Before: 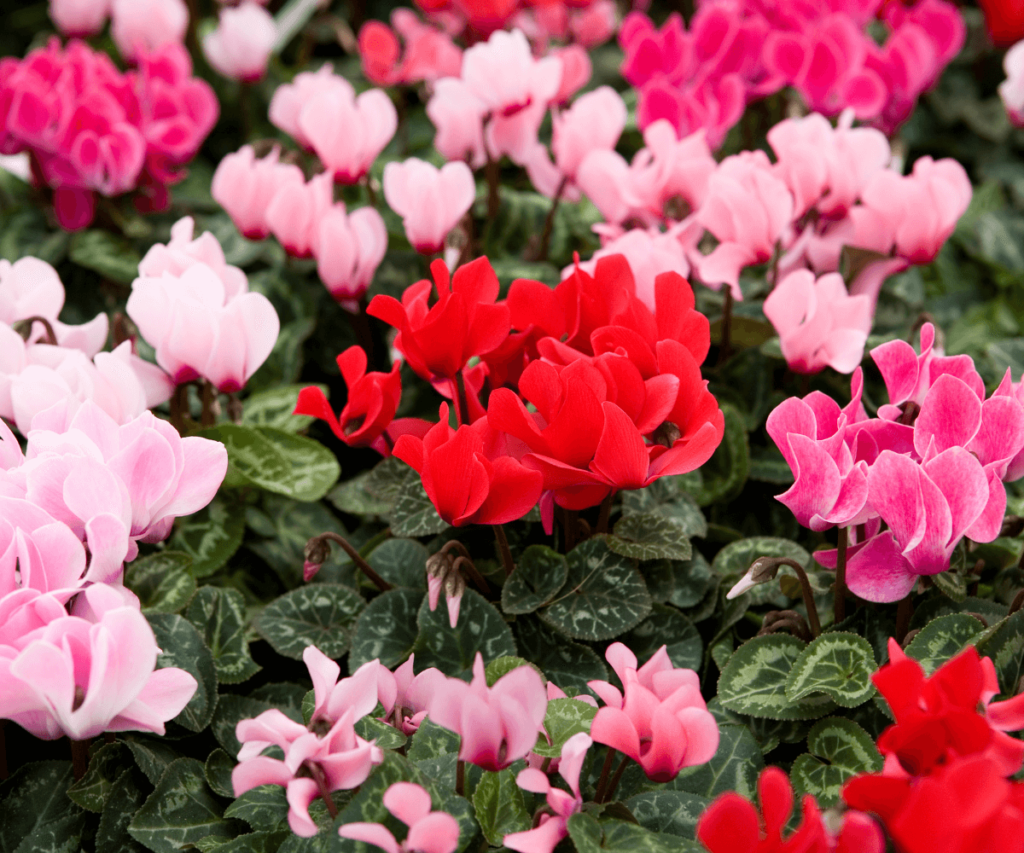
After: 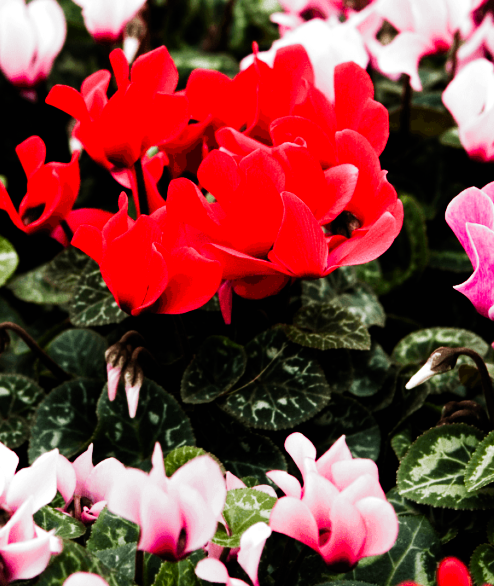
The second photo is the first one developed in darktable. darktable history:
crop: left 31.379%, top 24.658%, right 20.326%, bottom 6.628%
tone equalizer: -8 EV -0.75 EV, -7 EV -0.7 EV, -6 EV -0.6 EV, -5 EV -0.4 EV, -3 EV 0.4 EV, -2 EV 0.6 EV, -1 EV 0.7 EV, +0 EV 0.75 EV, edges refinement/feathering 500, mask exposure compensation -1.57 EV, preserve details no
filmic rgb: black relative exposure -6.43 EV, white relative exposure 2.43 EV, threshold 3 EV, hardness 5.27, latitude 0.1%, contrast 1.425, highlights saturation mix 2%, preserve chrominance no, color science v5 (2021), contrast in shadows safe, contrast in highlights safe, enable highlight reconstruction true
